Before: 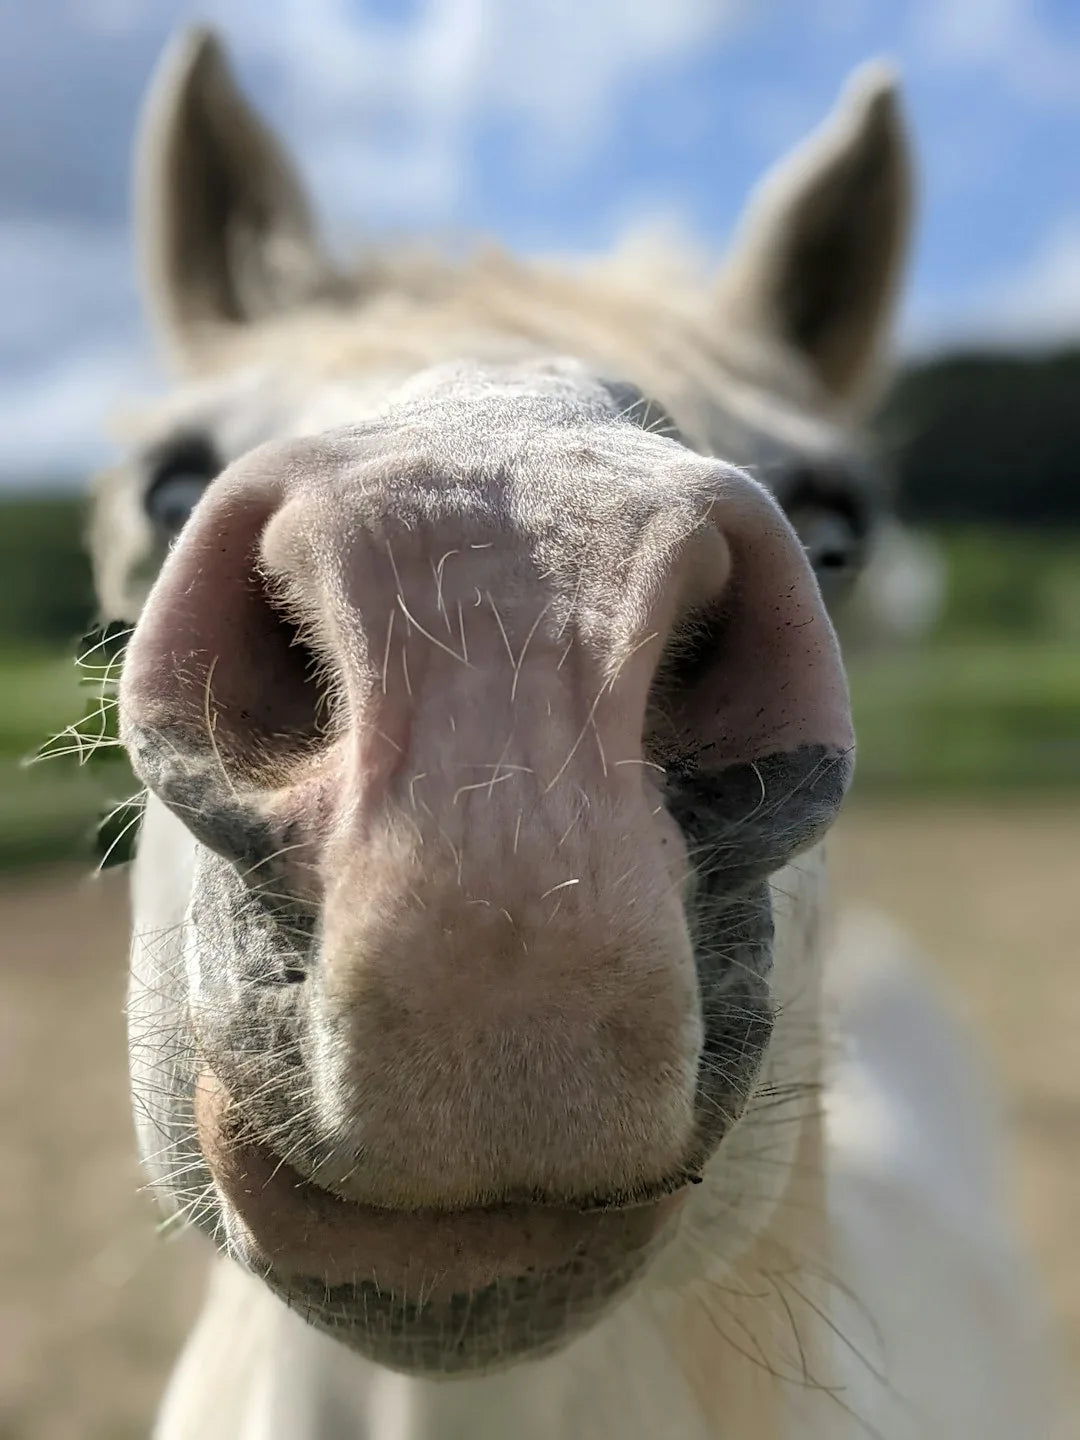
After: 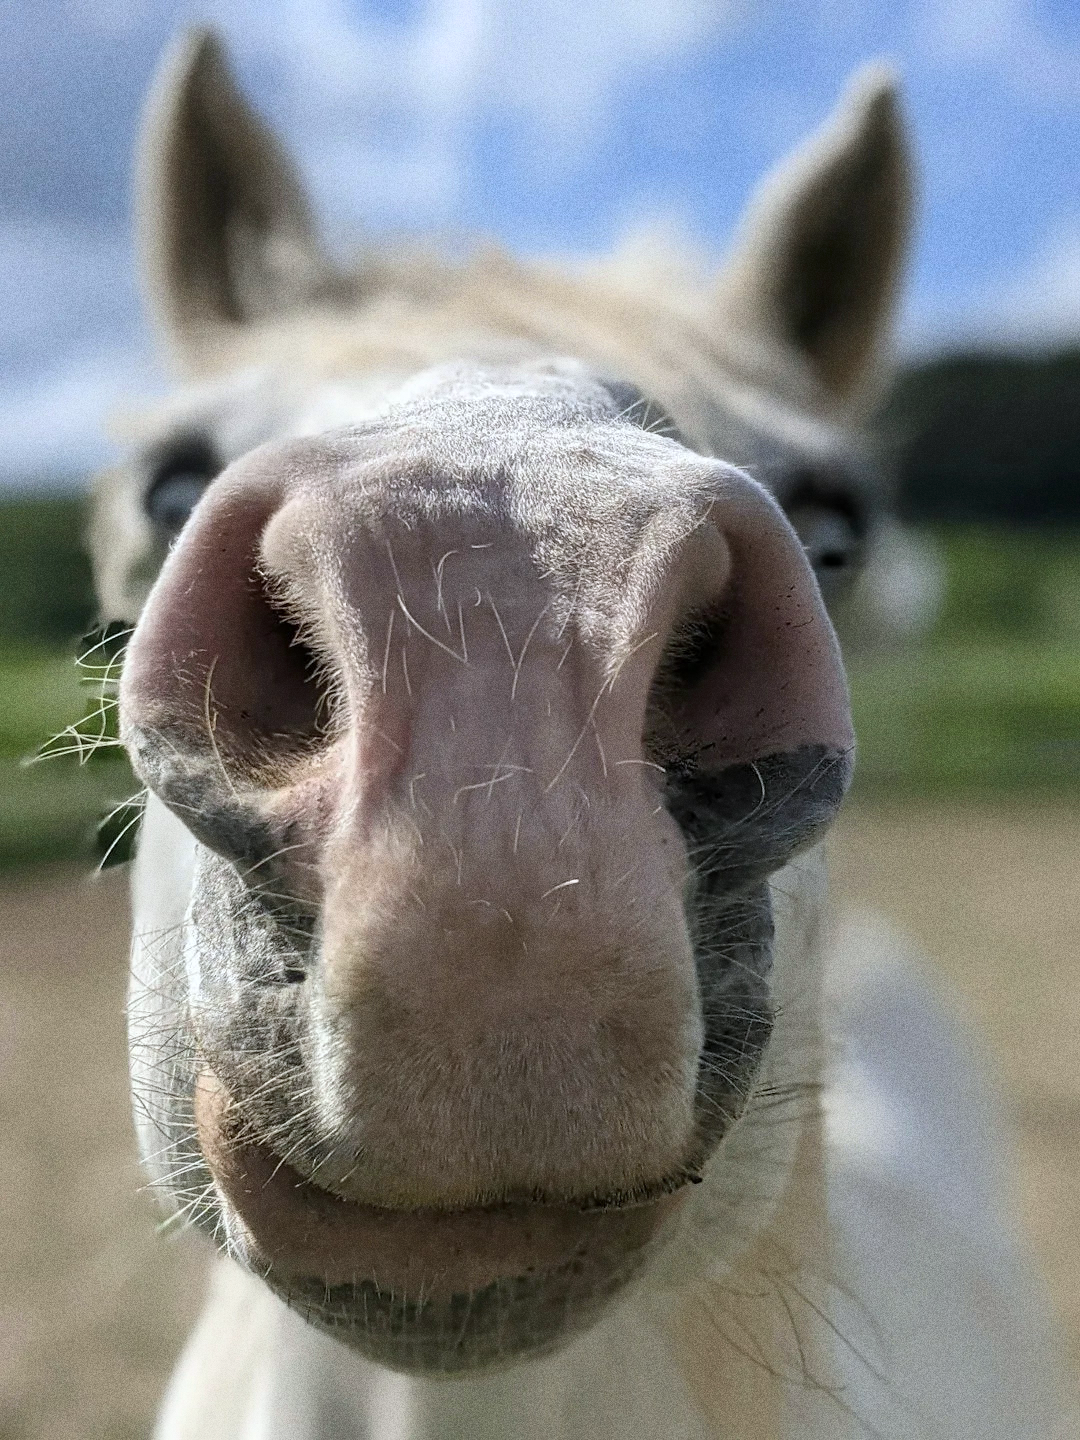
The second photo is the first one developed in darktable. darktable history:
white balance: red 0.976, blue 1.04
grain: coarseness 0.09 ISO, strength 40%
